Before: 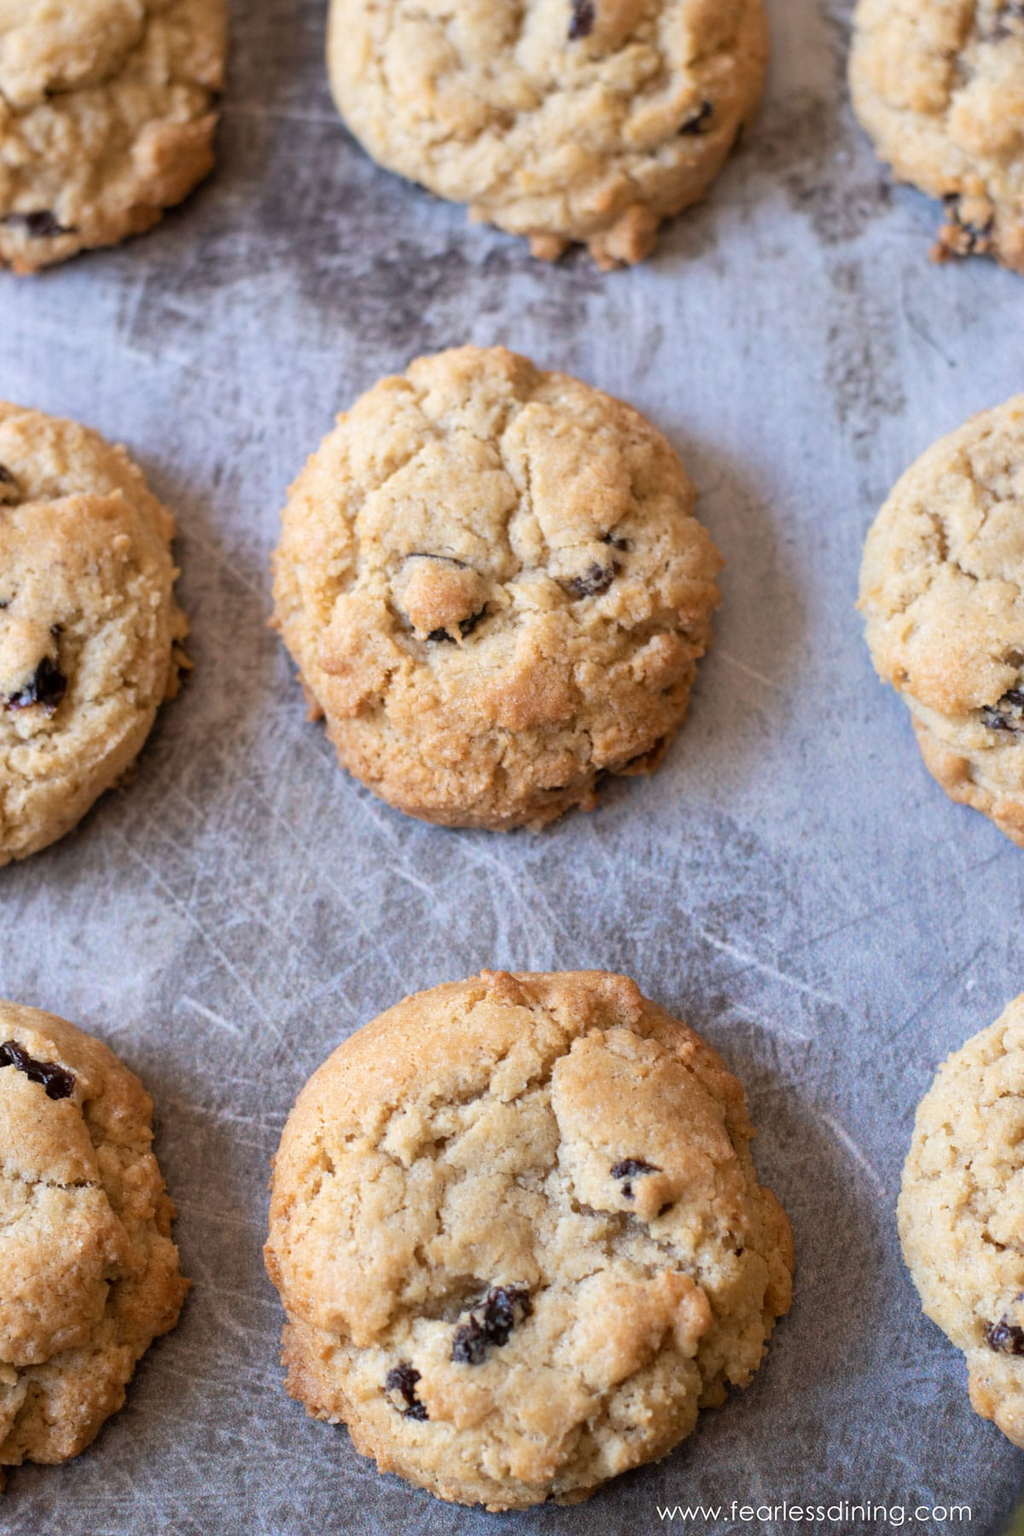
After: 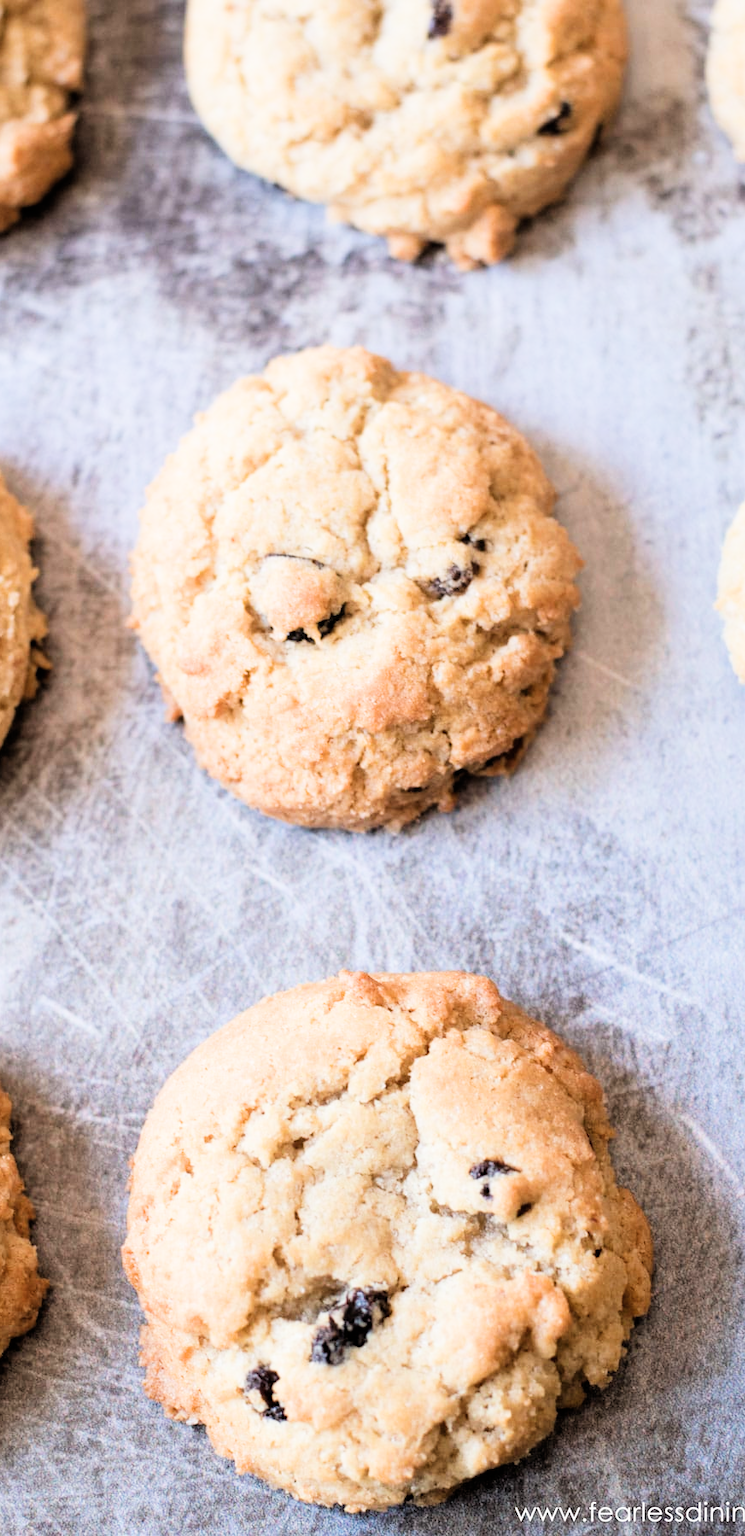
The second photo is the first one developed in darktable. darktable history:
crop: left 13.896%, right 13.281%
exposure: black level correction -0.002, exposure 1.108 EV, compensate highlight preservation false
filmic rgb: black relative exposure -5.1 EV, white relative exposure 3.97 EV, hardness 2.9, contrast 1.399, highlights saturation mix -31.35%
